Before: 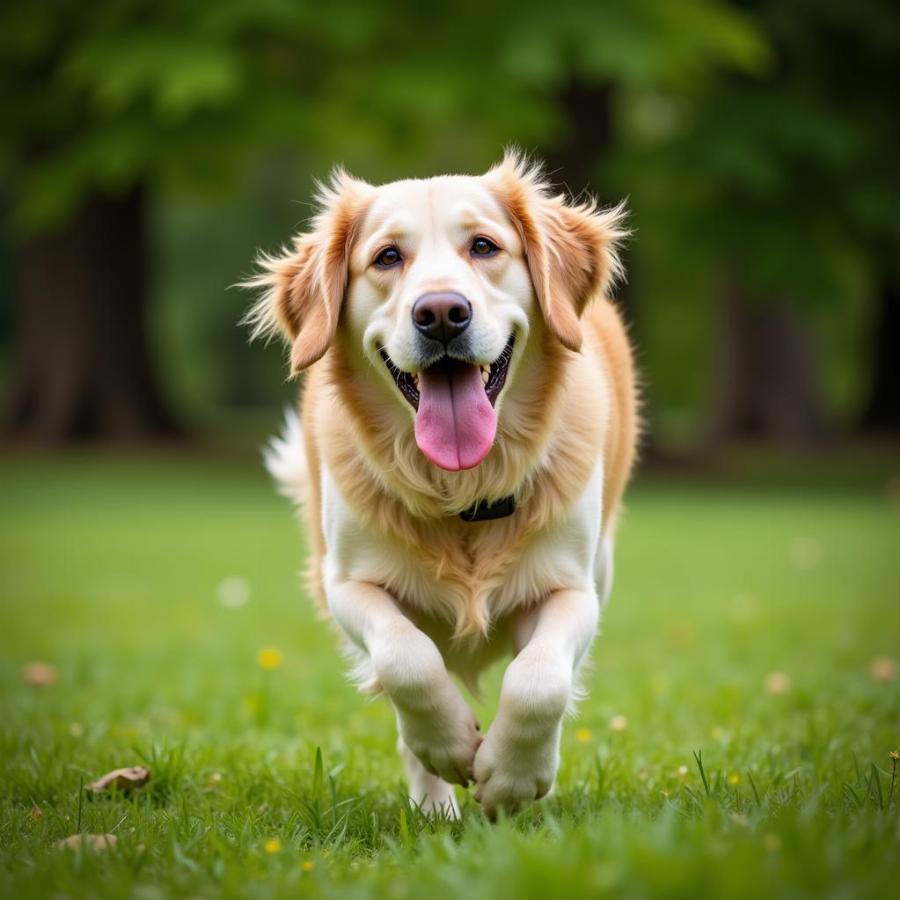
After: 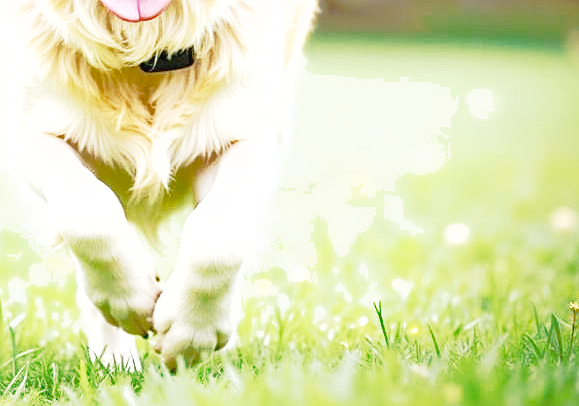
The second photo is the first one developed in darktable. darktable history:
sharpen: on, module defaults
crop and rotate: left 35.558%, top 49.975%, bottom 4.872%
shadows and highlights: on, module defaults
color zones: curves: ch0 [(0, 0.5) (0.125, 0.4) (0.25, 0.5) (0.375, 0.4) (0.5, 0.4) (0.625, 0.35) (0.75, 0.35) (0.875, 0.5)]; ch1 [(0, 0.35) (0.125, 0.45) (0.25, 0.35) (0.375, 0.35) (0.5, 0.35) (0.625, 0.35) (0.75, 0.45) (0.875, 0.35)]; ch2 [(0, 0.6) (0.125, 0.5) (0.25, 0.5) (0.375, 0.6) (0.5, 0.6) (0.625, 0.5) (0.75, 0.5) (0.875, 0.5)]
base curve: curves: ch0 [(0, 0) (0.028, 0.03) (0.121, 0.232) (0.46, 0.748) (0.859, 0.968) (1, 1)], preserve colors none
tone curve: curves: ch0 [(0.003, 0.015) (0.104, 0.07) (0.236, 0.218) (0.401, 0.443) (0.495, 0.55) (0.65, 0.68) (0.832, 0.858) (1, 0.977)]; ch1 [(0, 0) (0.161, 0.092) (0.35, 0.33) (0.379, 0.401) (0.45, 0.466) (0.489, 0.499) (0.55, 0.56) (0.621, 0.615) (0.718, 0.734) (1, 1)]; ch2 [(0, 0) (0.369, 0.427) (0.44, 0.434) (0.502, 0.501) (0.557, 0.55) (0.586, 0.59) (1, 1)], preserve colors none
exposure: exposure 1.997 EV, compensate highlight preservation false
